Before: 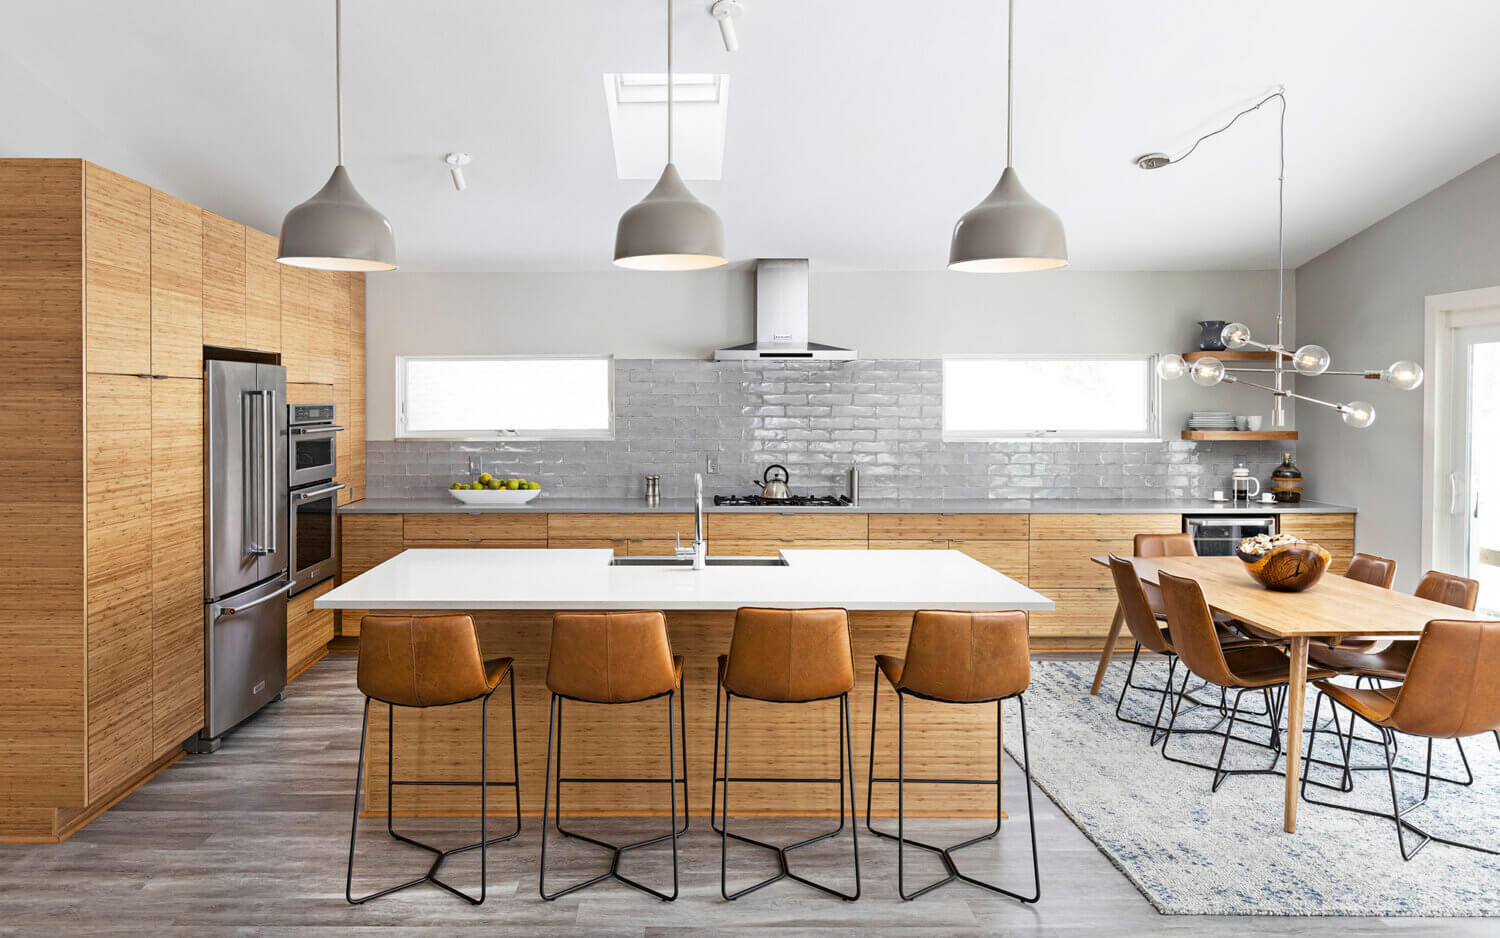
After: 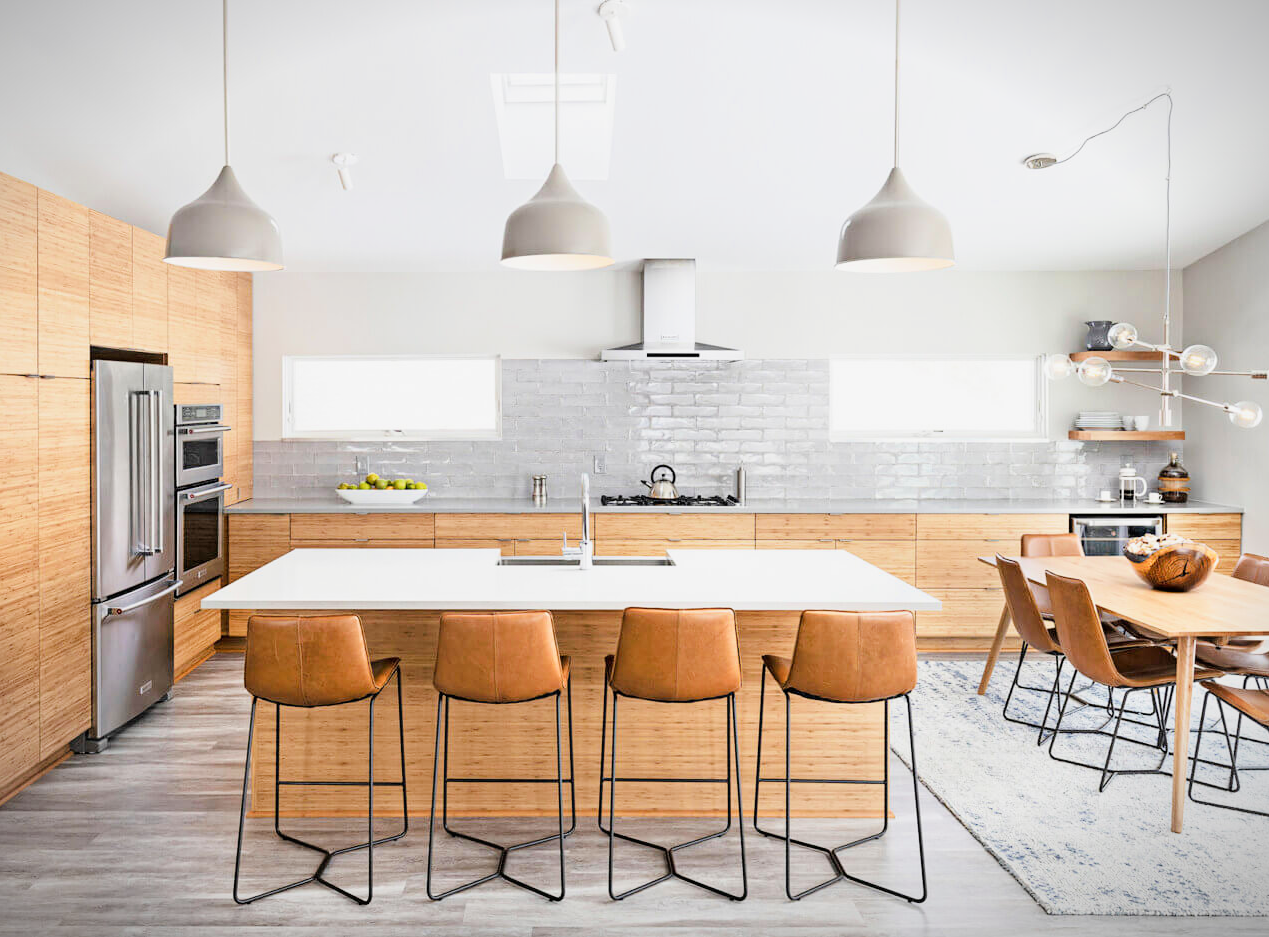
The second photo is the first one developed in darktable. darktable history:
filmic rgb: black relative exposure -7.65 EV, white relative exposure 4.56 EV, hardness 3.61, iterations of high-quality reconstruction 0
tone equalizer: edges refinement/feathering 500, mask exposure compensation -1.57 EV, preserve details no
exposure: black level correction 0, exposure 1.2 EV, compensate exposure bias true, compensate highlight preservation false
crop: left 7.545%, right 7.795%
vignetting: fall-off start 100.32%, center (-0.031, -0.04), width/height ratio 1.304
